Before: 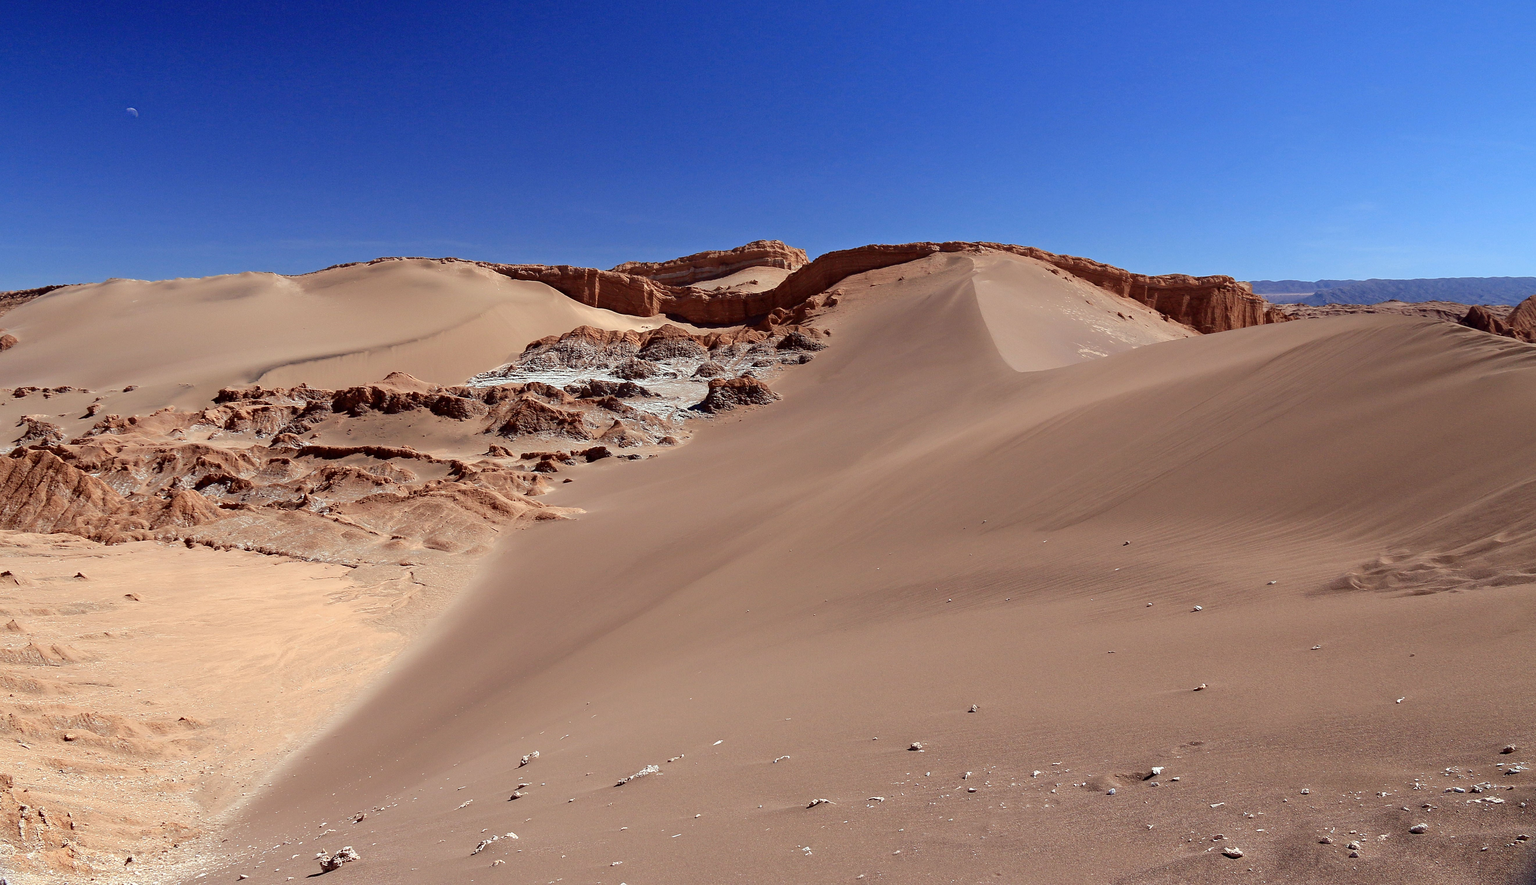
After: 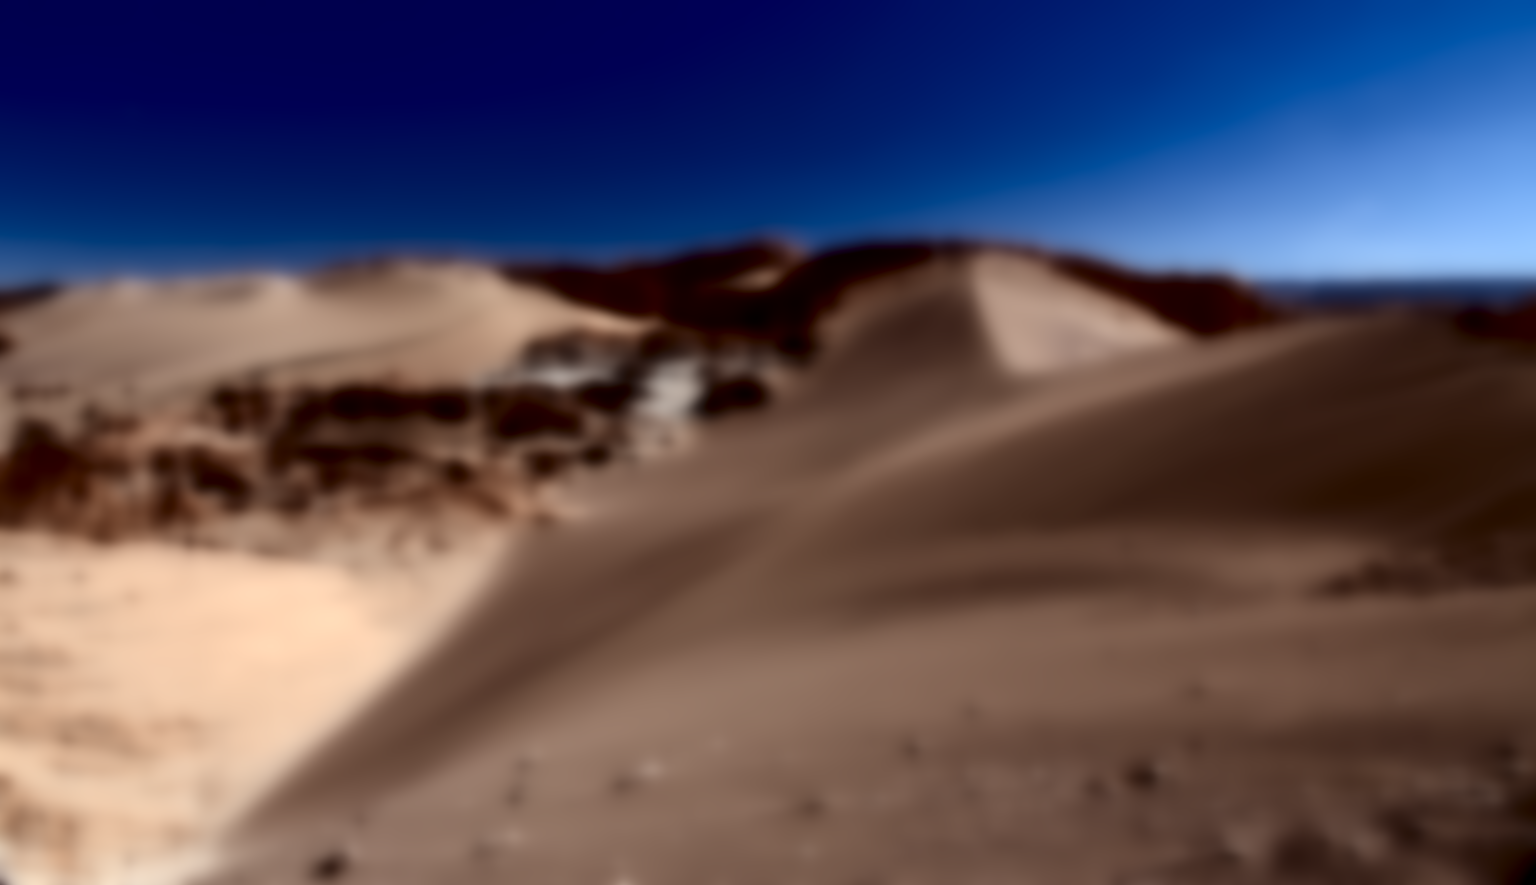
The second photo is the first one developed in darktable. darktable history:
lowpass: radius 31.92, contrast 1.72, brightness -0.98, saturation 0.94
local contrast: highlights 61%, detail 143%, midtone range 0.428
